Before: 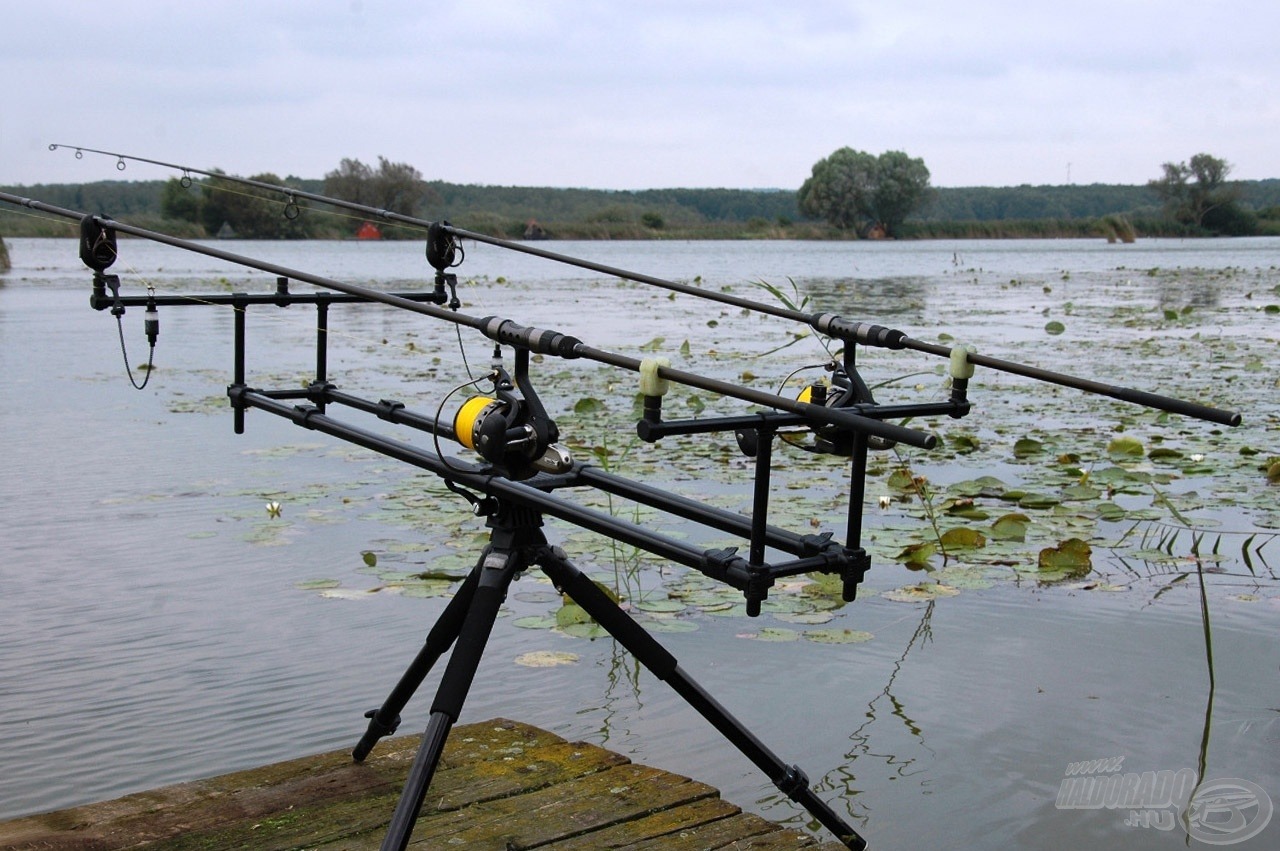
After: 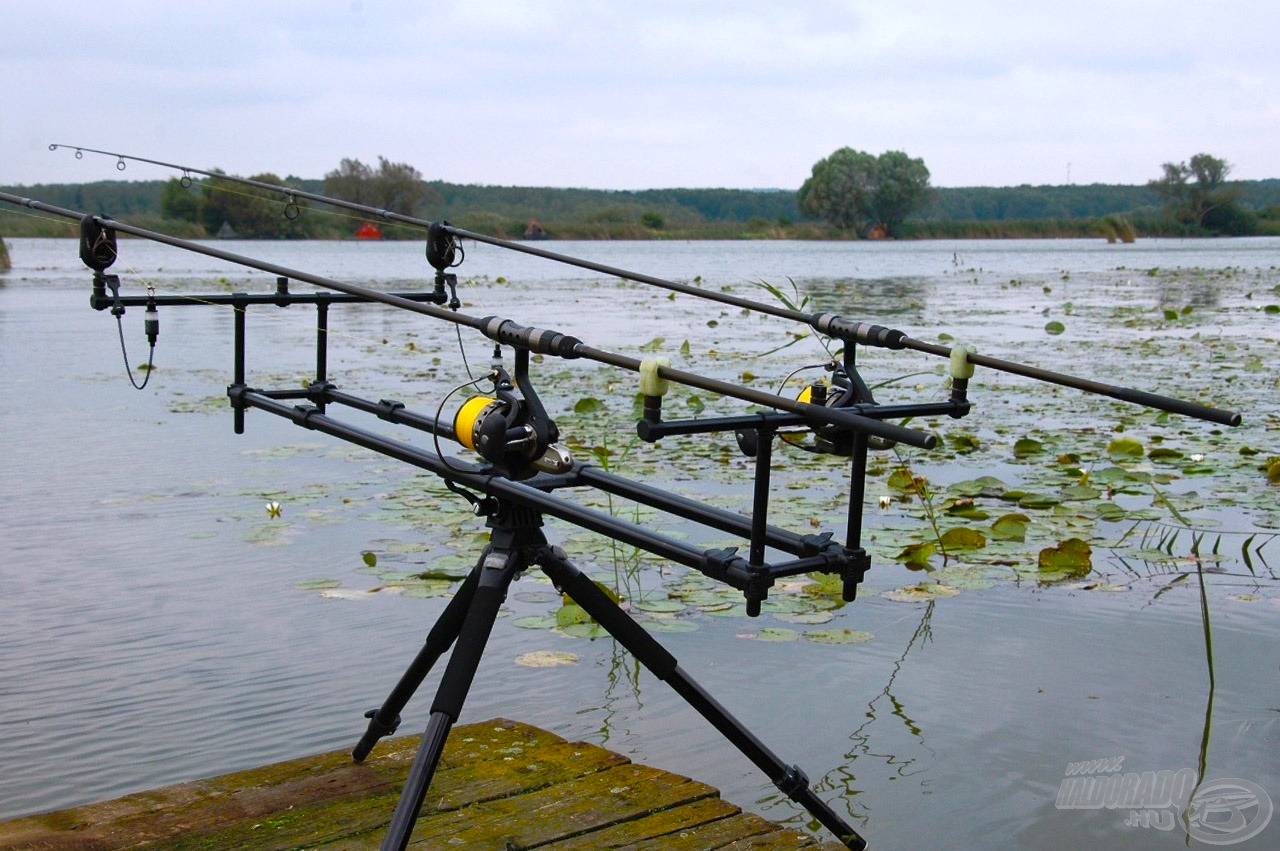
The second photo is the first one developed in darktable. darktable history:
local contrast: mode bilateral grid, contrast 100, coarseness 100, detail 91%, midtone range 0.2
color balance rgb: perceptual saturation grading › global saturation 24.441%, perceptual saturation grading › highlights -24.378%, perceptual saturation grading › mid-tones 24.31%, perceptual saturation grading › shadows 40.725%, global vibrance 11.69%, contrast 4.972%
shadows and highlights: shadows 43.31, highlights 7.3
